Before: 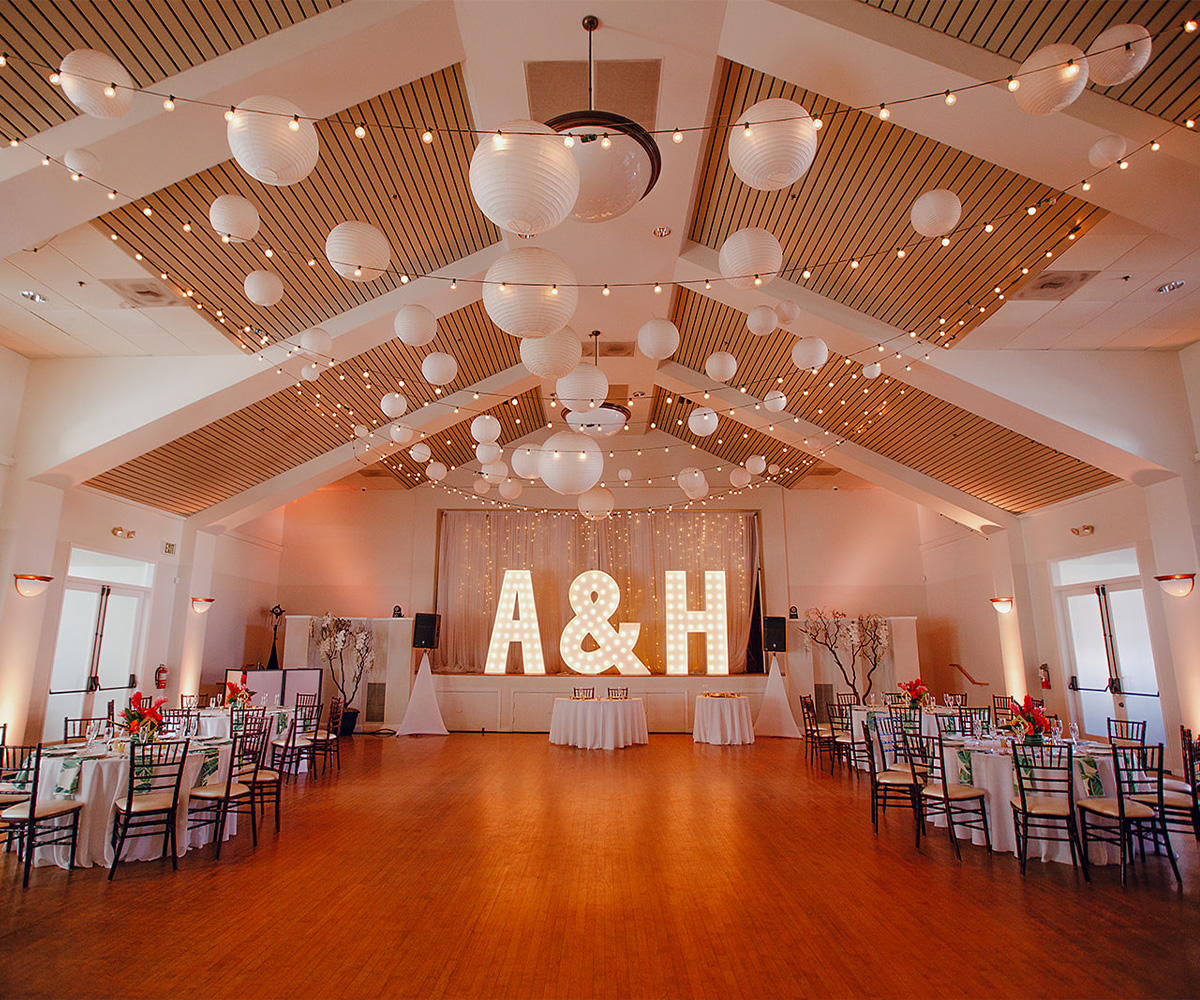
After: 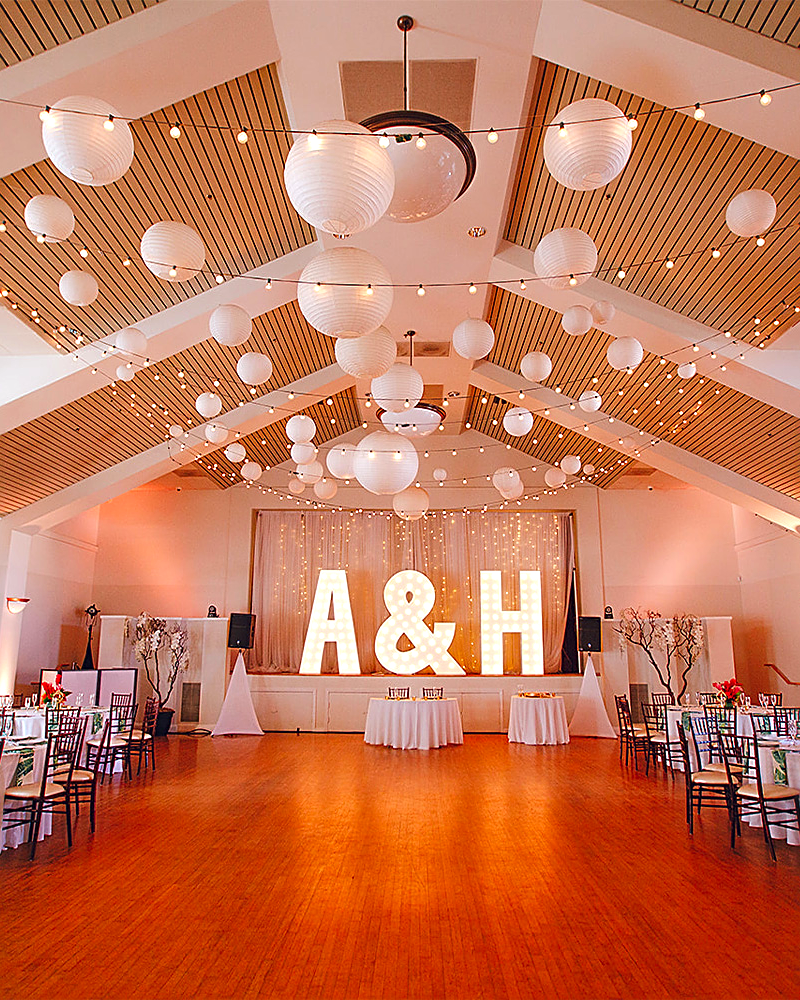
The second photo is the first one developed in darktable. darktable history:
sharpen: on, module defaults
white balance: red 0.976, blue 1.04
exposure: black level correction -0.002, exposure 0.54 EV, compensate highlight preservation false
contrast brightness saturation: contrast 0.04, saturation 0.16
crop and rotate: left 15.446%, right 17.836%
